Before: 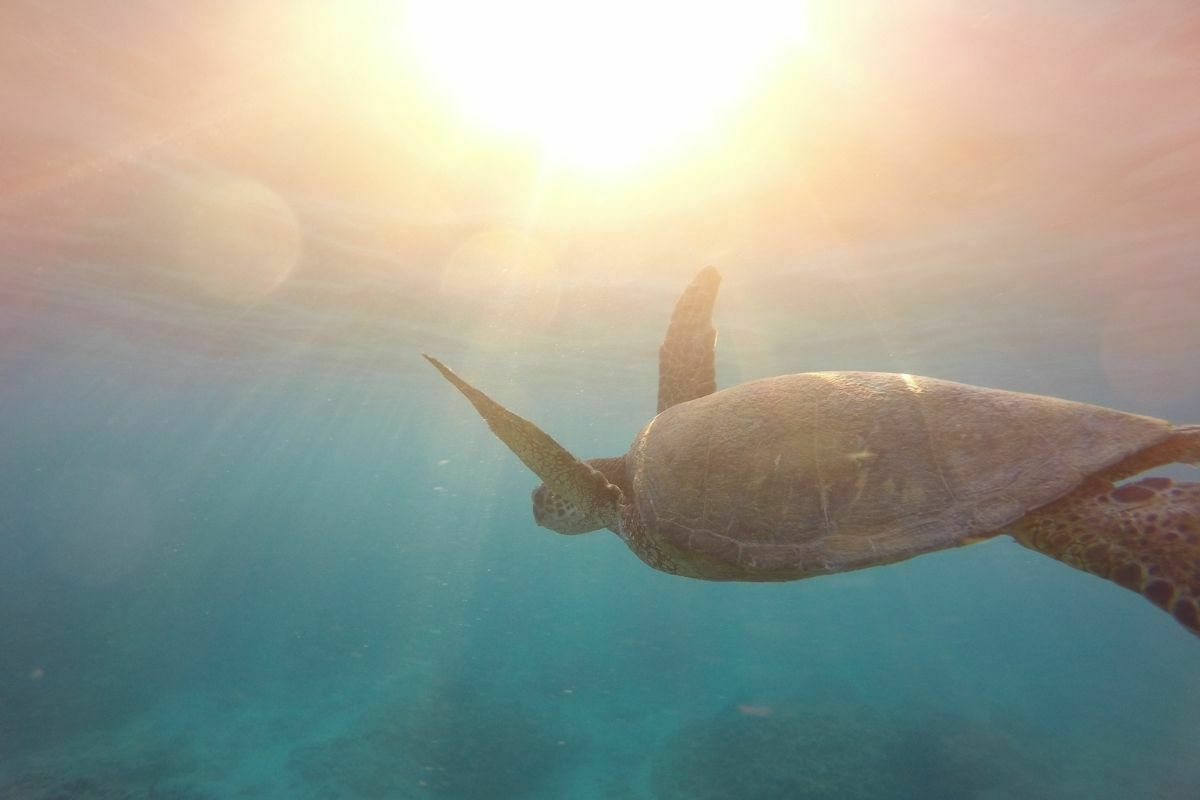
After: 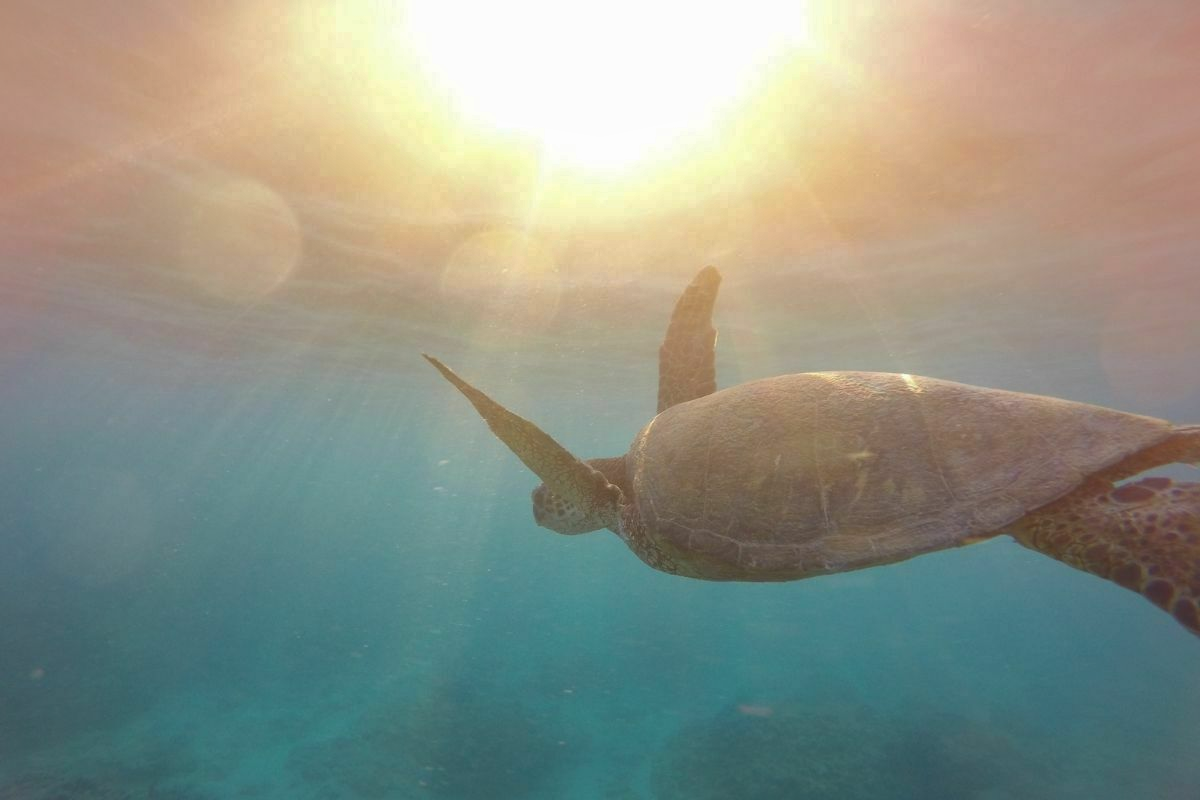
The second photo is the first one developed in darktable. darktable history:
shadows and highlights: shadows 39.35, highlights -60
